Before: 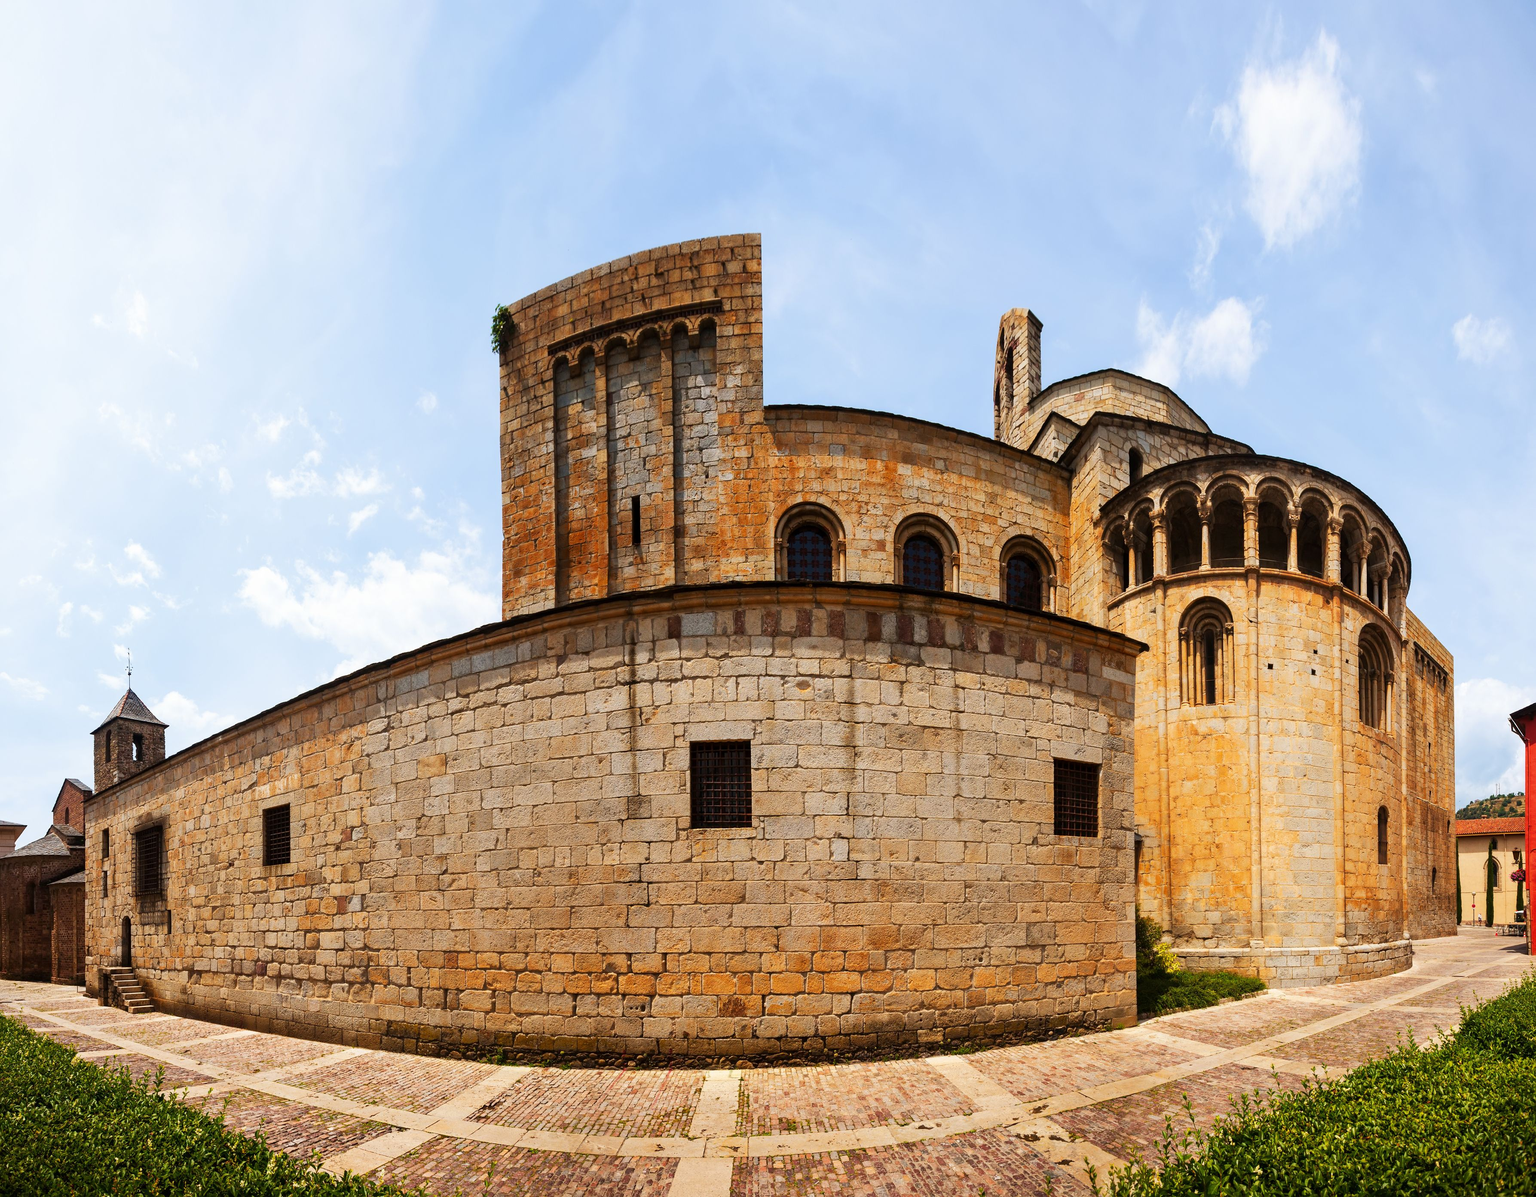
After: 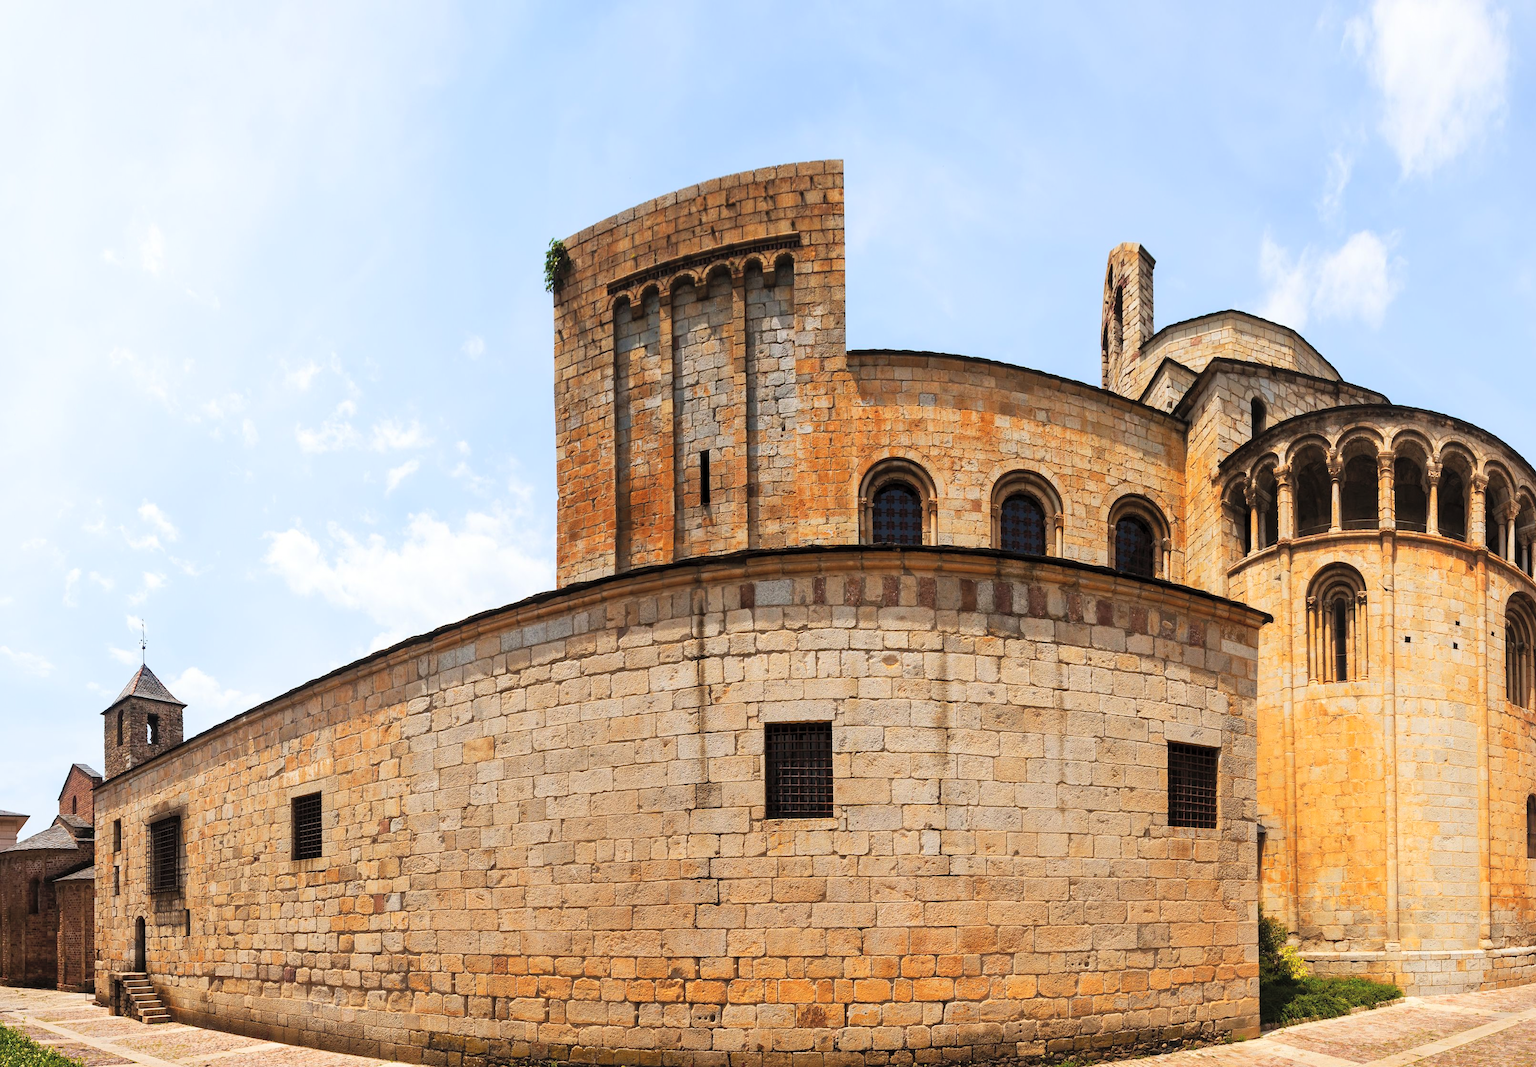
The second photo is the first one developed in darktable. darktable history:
crop: top 7.49%, right 9.717%, bottom 11.943%
levels: mode automatic, black 0.023%, white 99.97%, levels [0.062, 0.494, 0.925]
contrast brightness saturation: brightness 0.15
